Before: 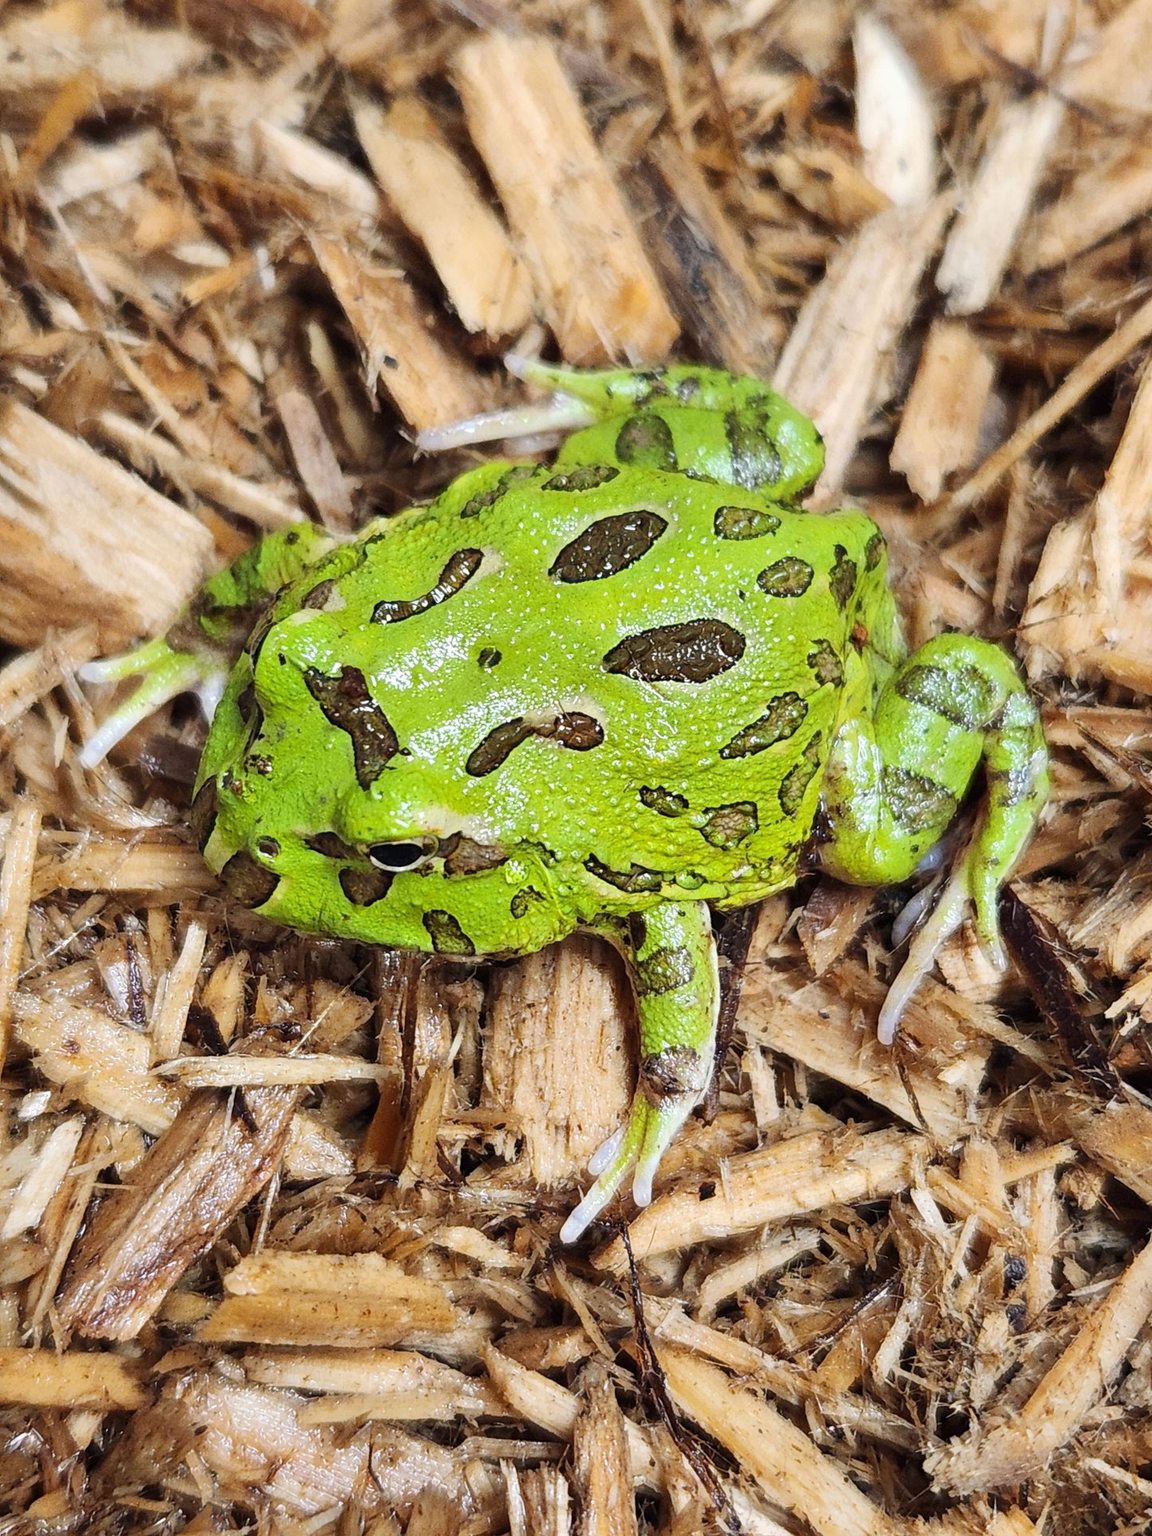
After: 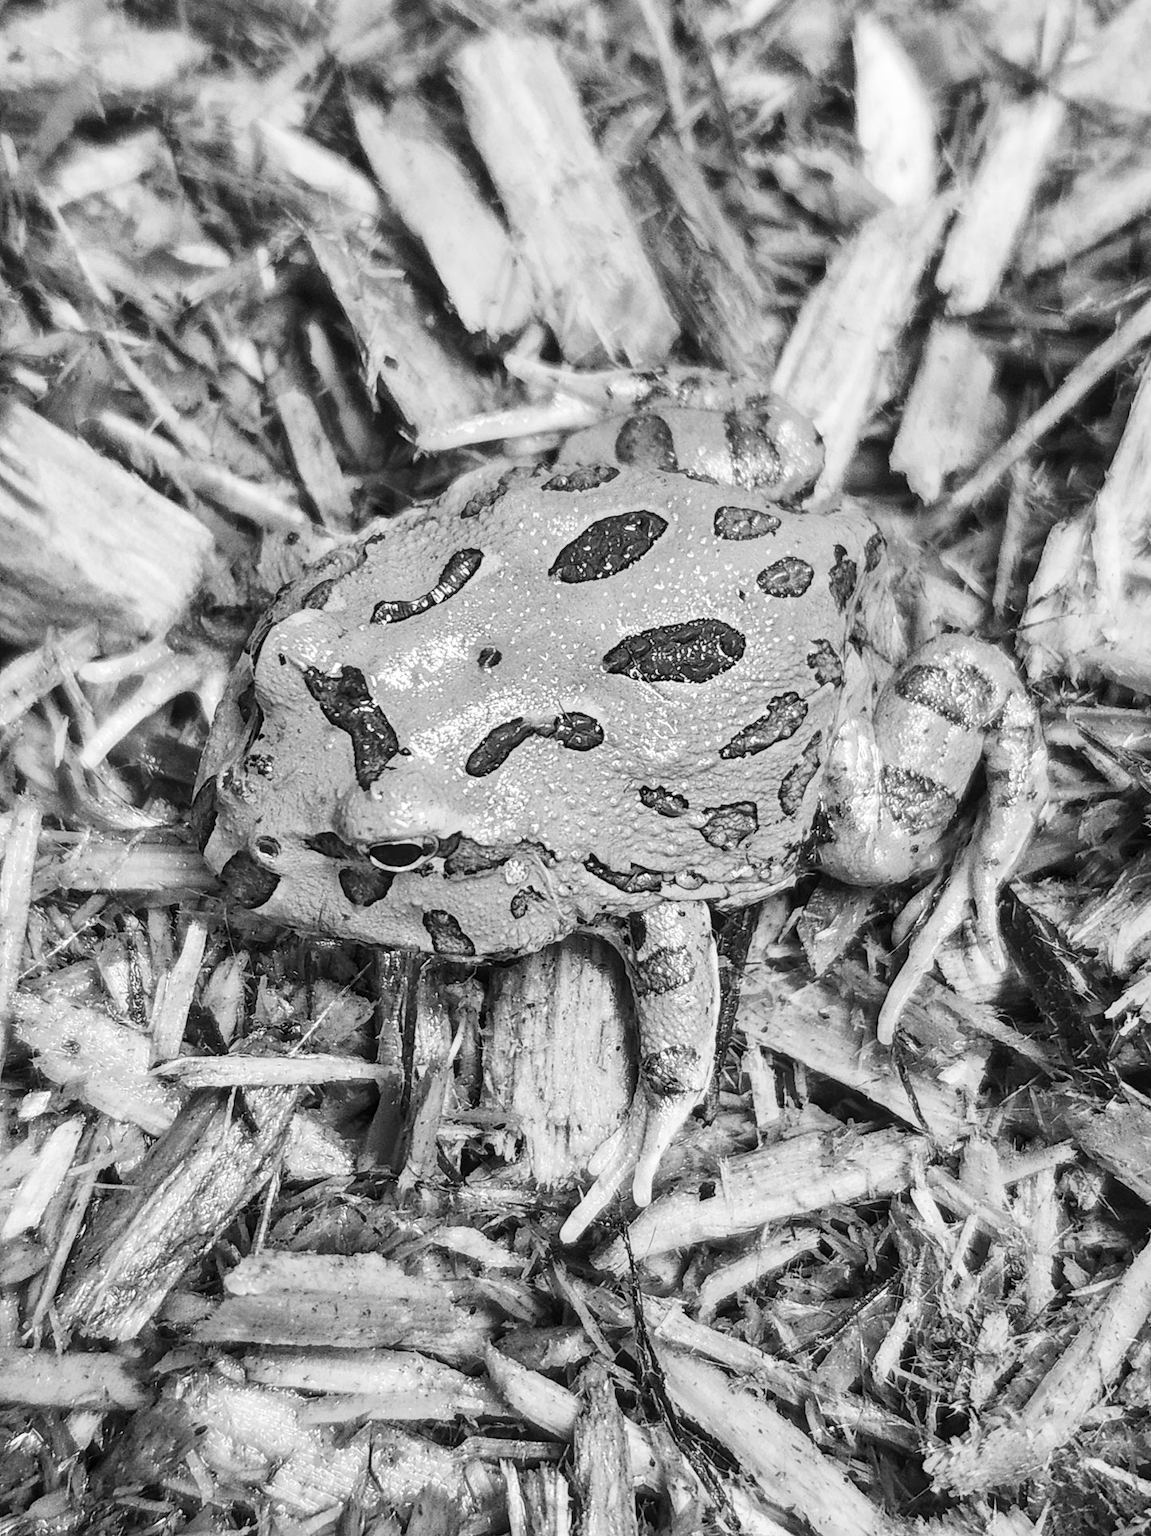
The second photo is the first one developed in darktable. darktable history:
contrast brightness saturation: contrast 0.198, brightness 0.158, saturation 0.222
local contrast: detail 118%
color calibration: output gray [0.22, 0.42, 0.37, 0], illuminant as shot in camera, x 0.358, y 0.373, temperature 4628.91 K, clip negative RGB from gamut false
